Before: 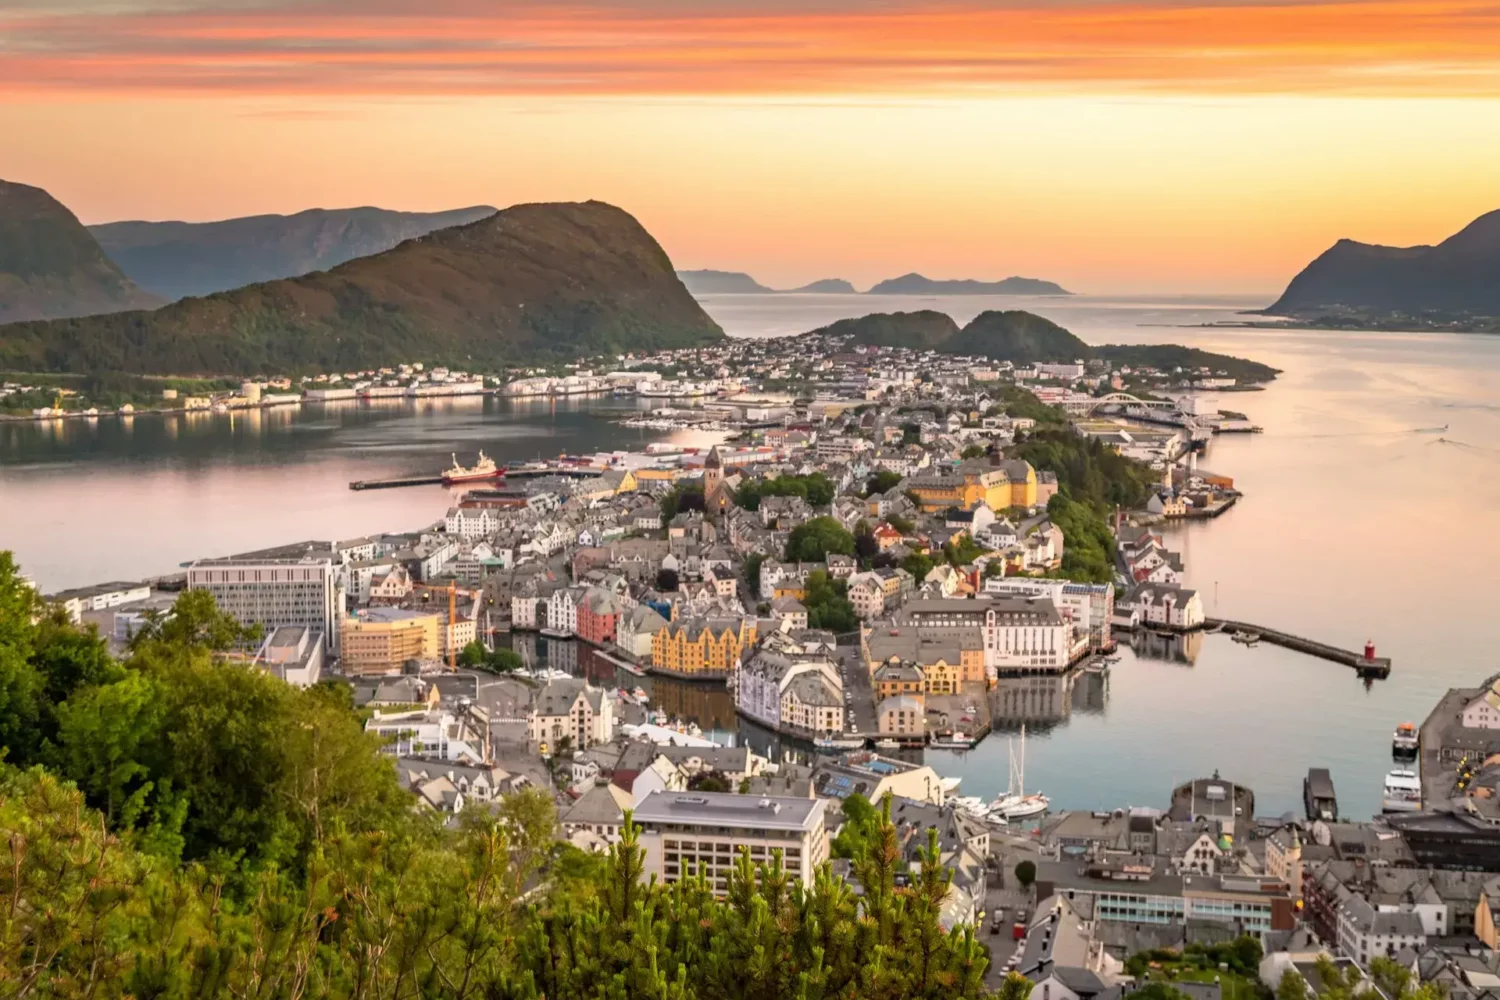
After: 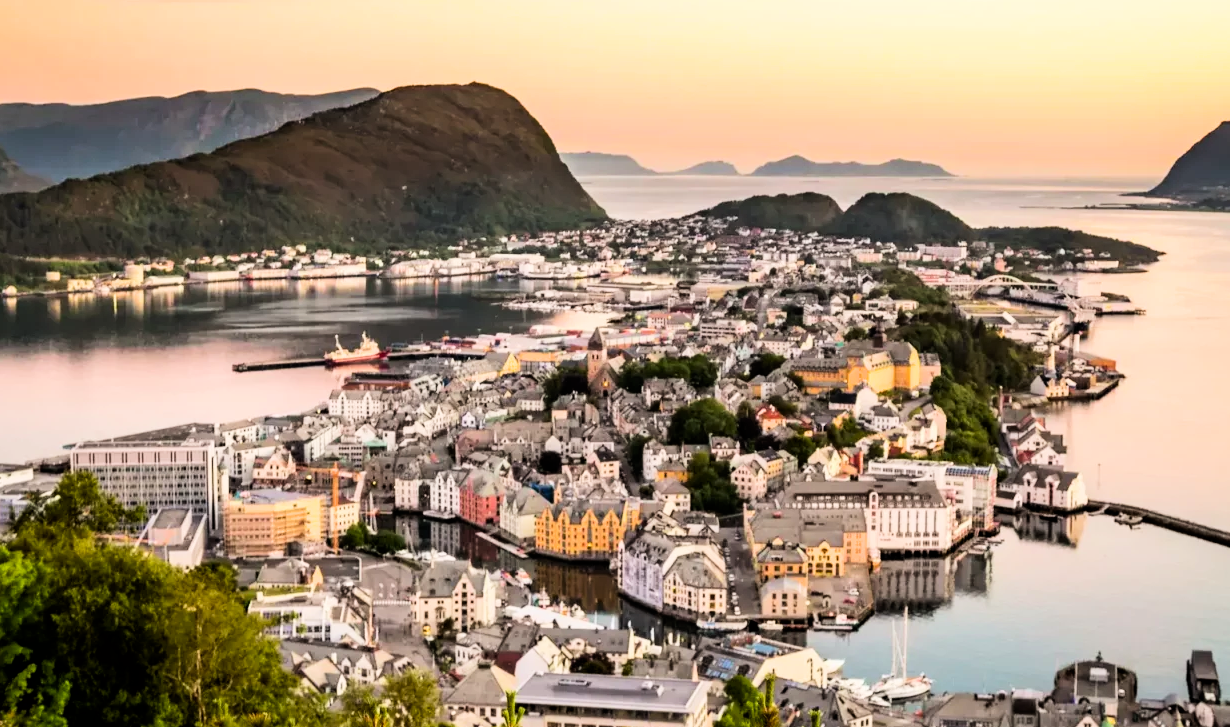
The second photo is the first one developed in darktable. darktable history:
tone equalizer: -8 EV -0.417 EV, -7 EV -0.389 EV, -6 EV -0.333 EV, -5 EV -0.222 EV, -3 EV 0.222 EV, -2 EV 0.333 EV, -1 EV 0.389 EV, +0 EV 0.417 EV, edges refinement/feathering 500, mask exposure compensation -1.57 EV, preserve details no
filmic rgb: black relative exposure -16 EV, white relative exposure 6.29 EV, hardness 5.1, contrast 1.35
crop: left 7.856%, top 11.836%, right 10.12%, bottom 15.387%
contrast brightness saturation: contrast 0.08, saturation 0.2
